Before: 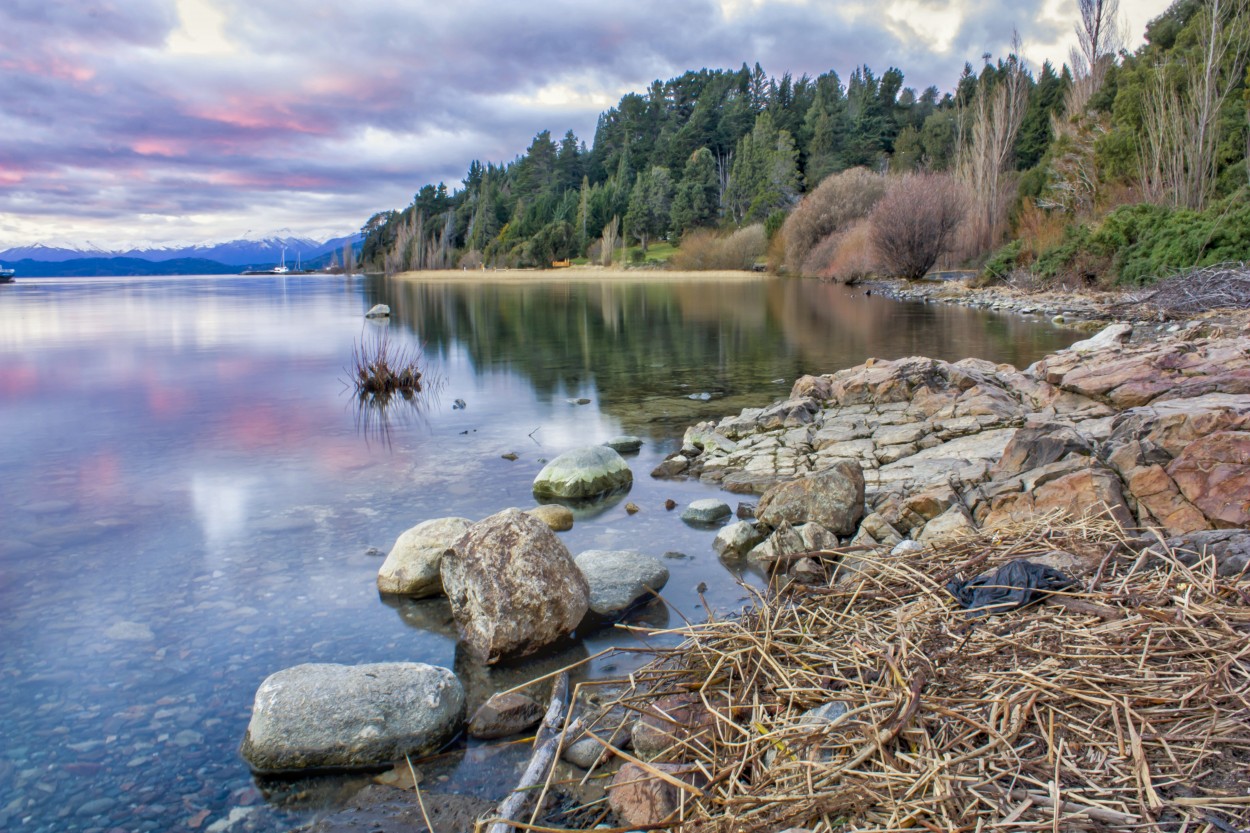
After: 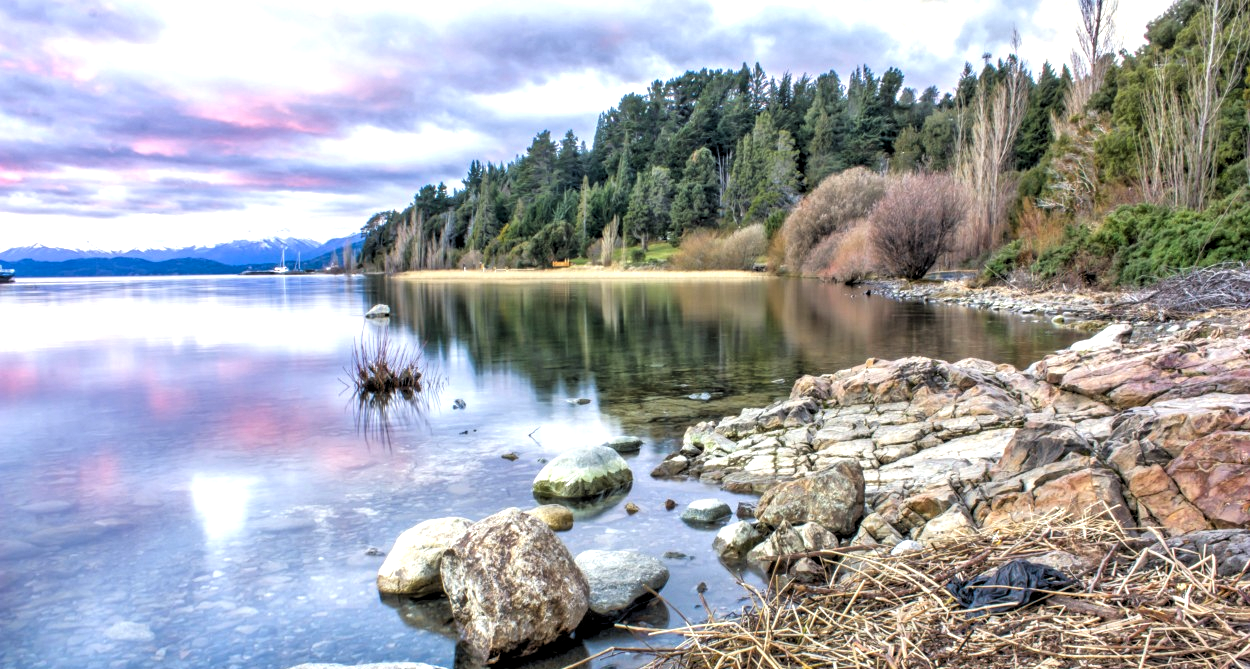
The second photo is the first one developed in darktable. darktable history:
levels: levels [0.055, 0.477, 0.9]
local contrast: on, module defaults
tone equalizer: -8 EV -0.393 EV, -7 EV -0.38 EV, -6 EV -0.344 EV, -5 EV -0.192 EV, -3 EV 0.196 EV, -2 EV 0.345 EV, -1 EV 0.363 EV, +0 EV 0.439 EV
crop: bottom 19.658%
